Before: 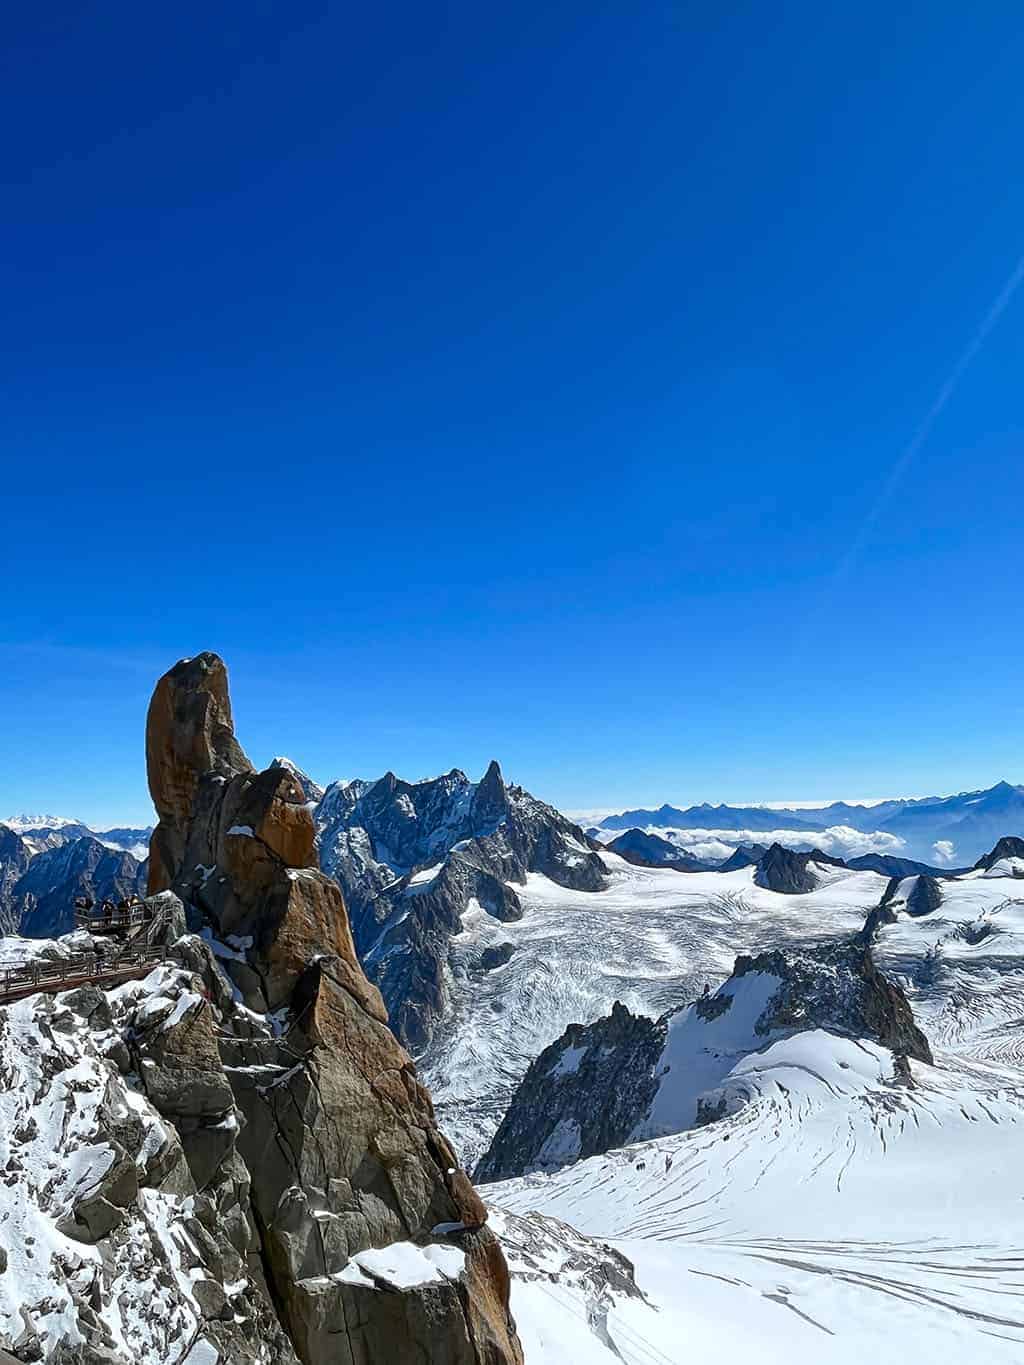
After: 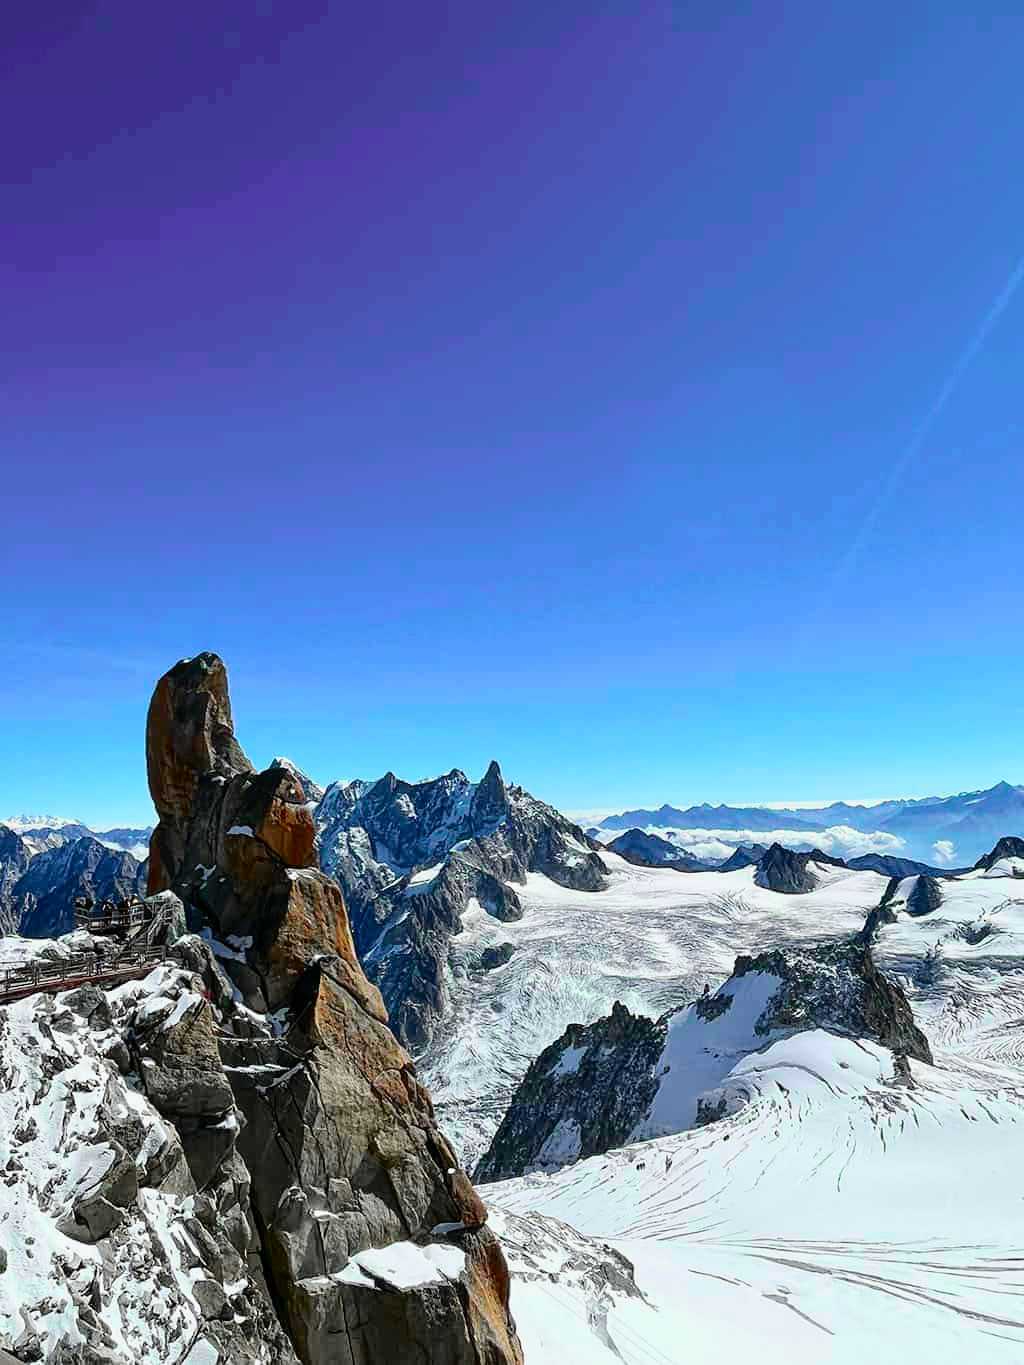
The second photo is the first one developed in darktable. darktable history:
tone curve: curves: ch0 [(0, 0) (0.135, 0.09) (0.326, 0.386) (0.489, 0.573) (0.663, 0.749) (0.854, 0.897) (1, 0.974)]; ch1 [(0, 0) (0.366, 0.367) (0.475, 0.453) (0.494, 0.493) (0.504, 0.497) (0.544, 0.569) (0.562, 0.605) (0.622, 0.694) (1, 1)]; ch2 [(0, 0) (0.333, 0.346) (0.375, 0.375) (0.424, 0.43) (0.476, 0.492) (0.502, 0.503) (0.533, 0.534) (0.572, 0.603) (0.605, 0.656) (0.641, 0.709) (1, 1)], color space Lab, independent channels, preserve colors none
